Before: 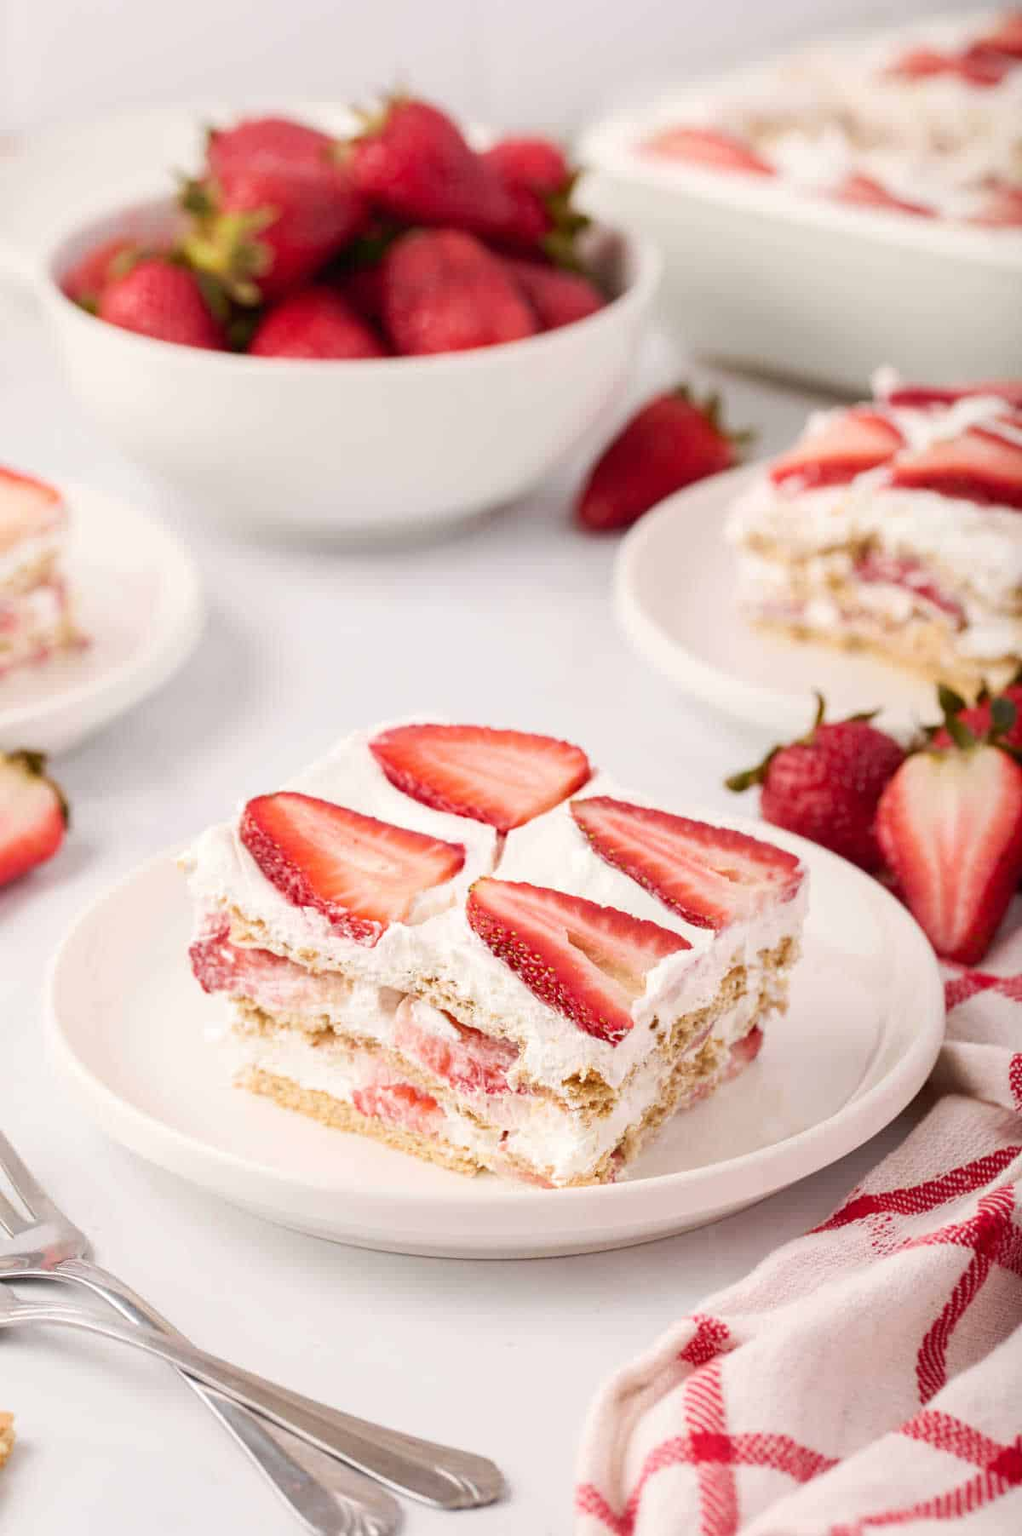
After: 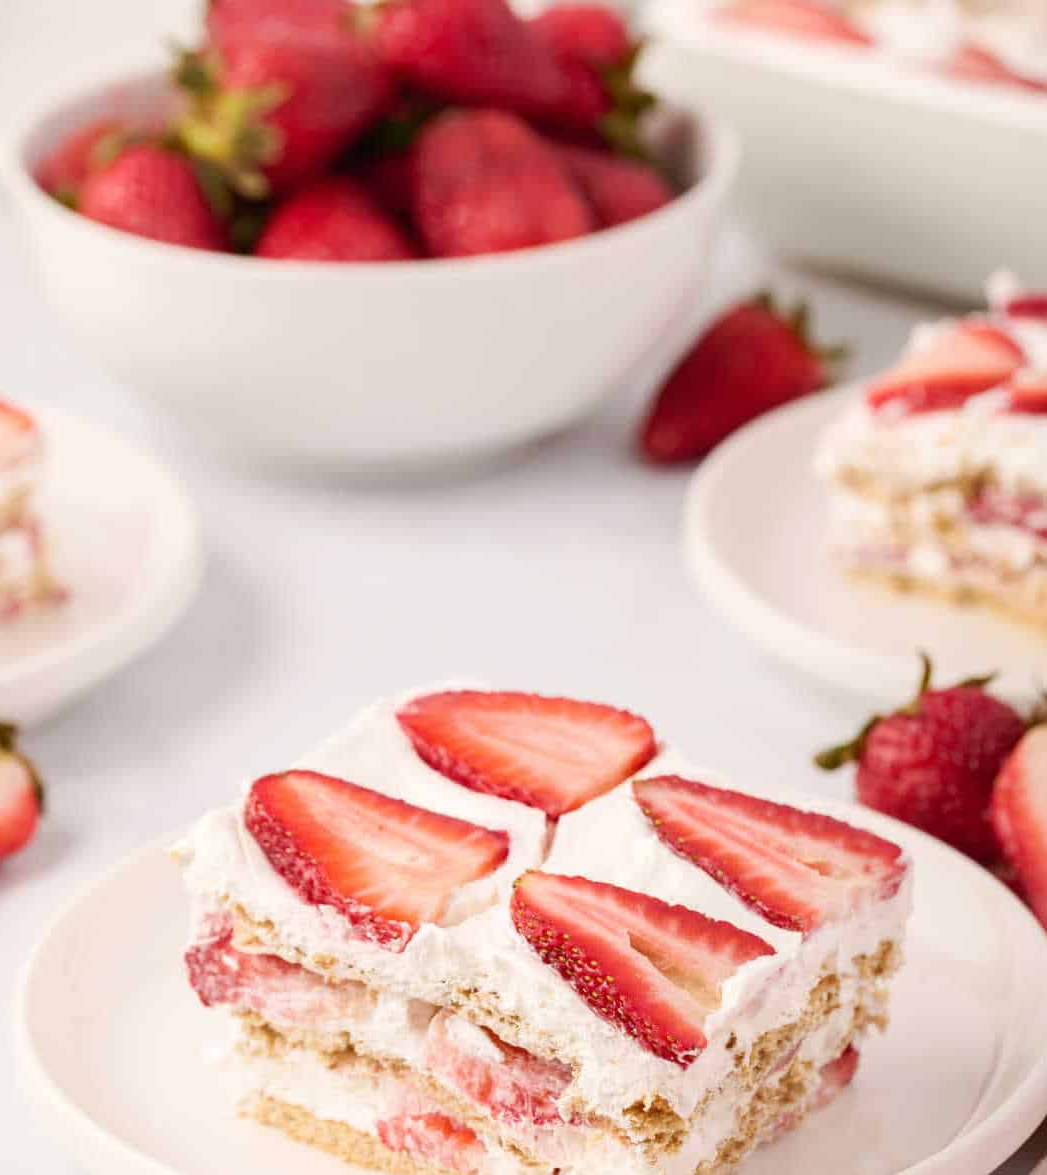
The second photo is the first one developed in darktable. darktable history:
crop: left 3.106%, top 8.922%, right 9.609%, bottom 25.945%
